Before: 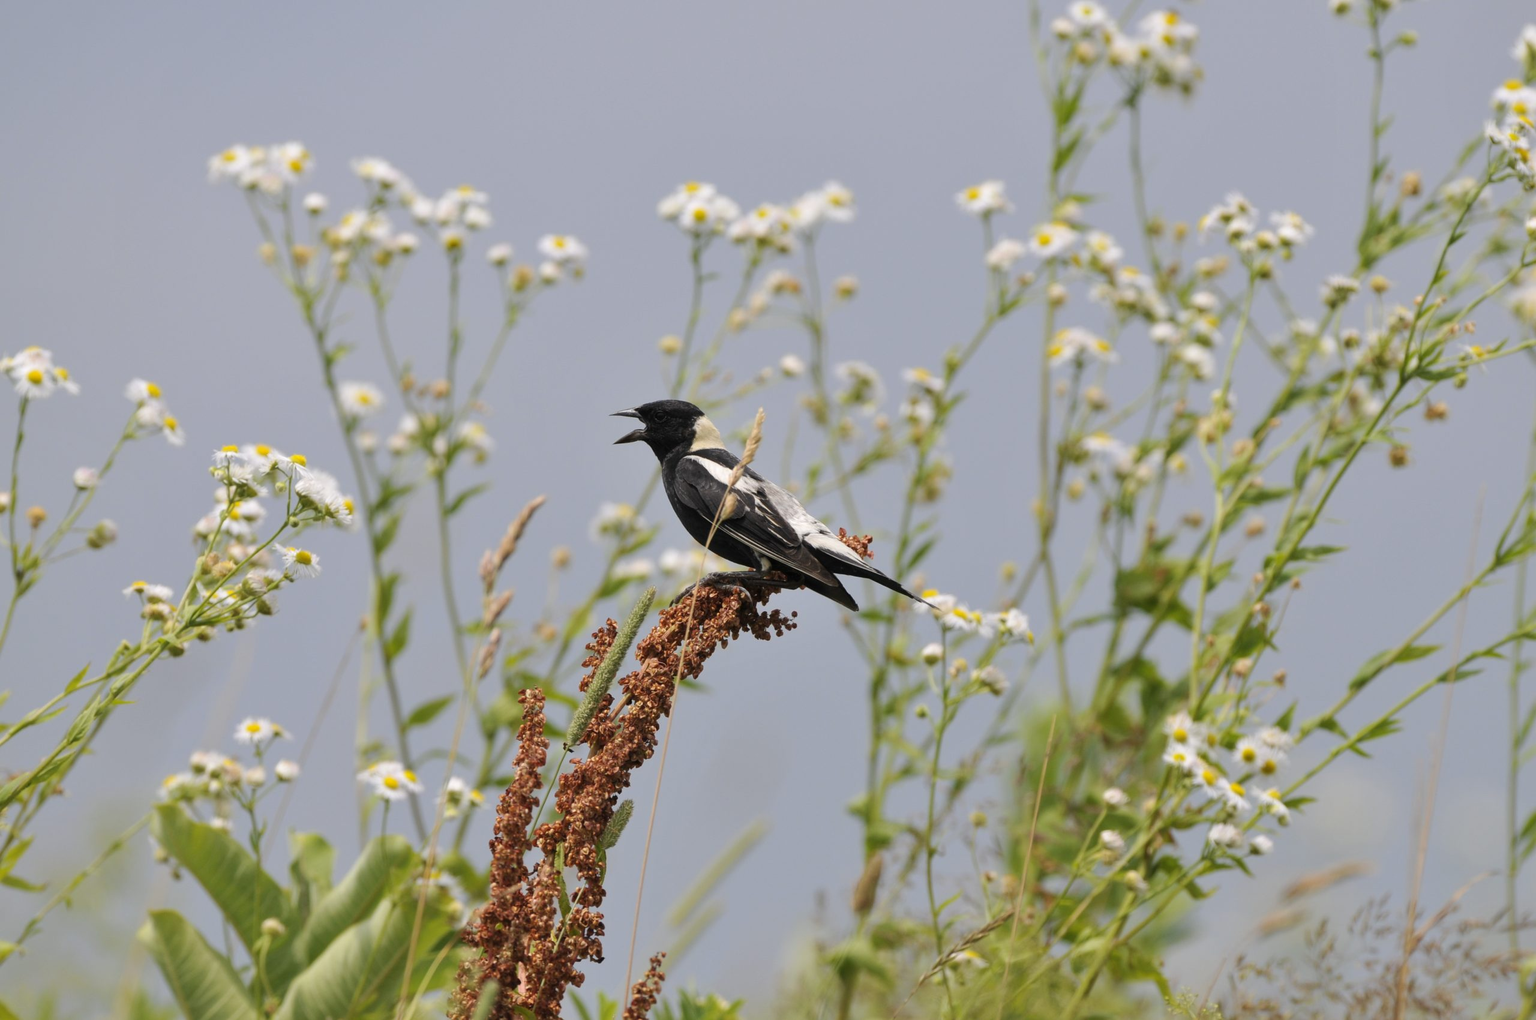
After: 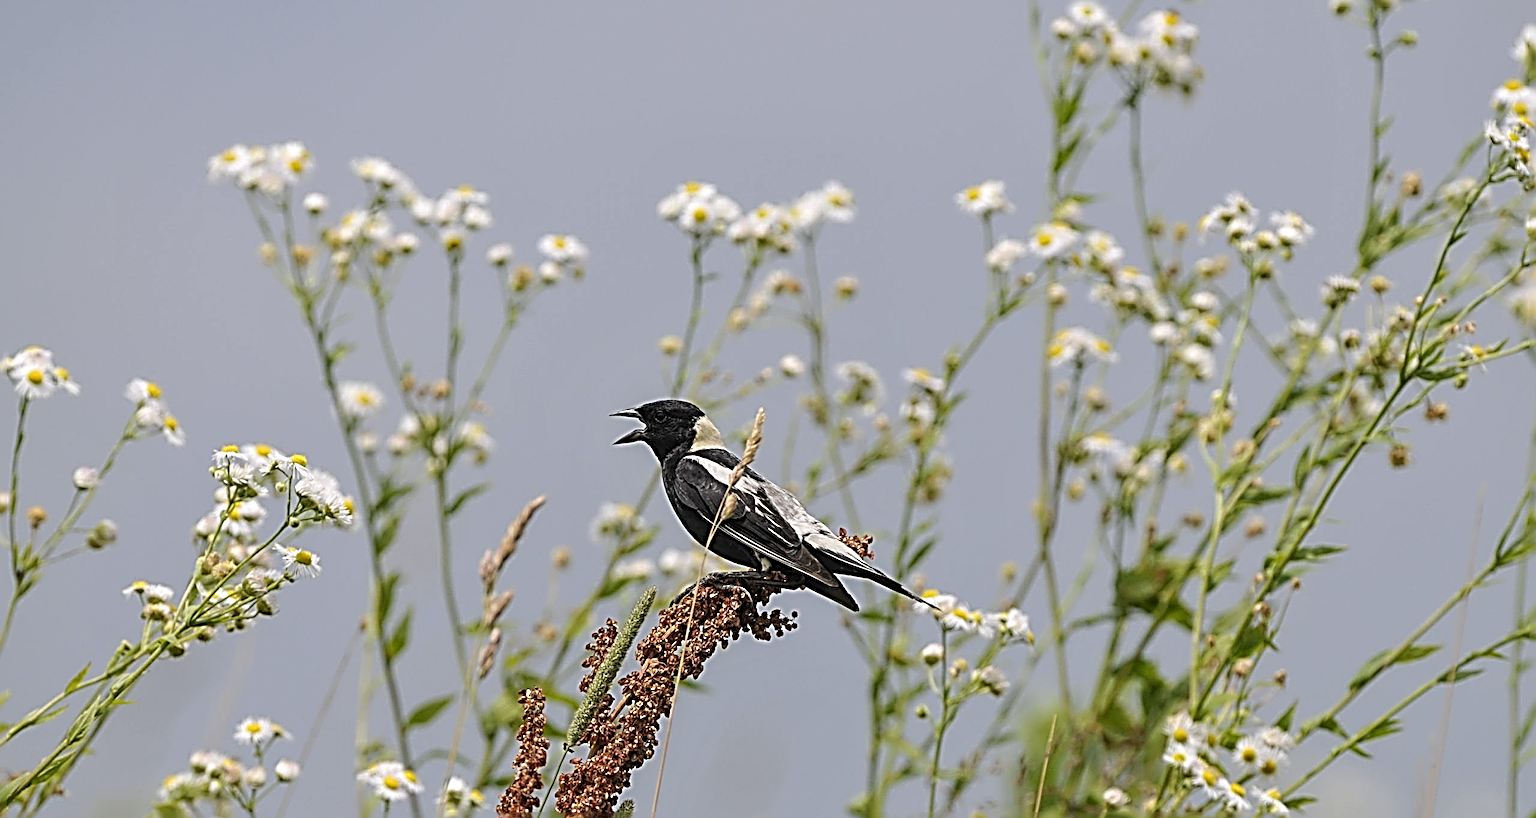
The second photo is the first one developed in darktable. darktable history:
sharpen: radius 4.021, amount 1.999
local contrast: on, module defaults
crop: bottom 19.71%
